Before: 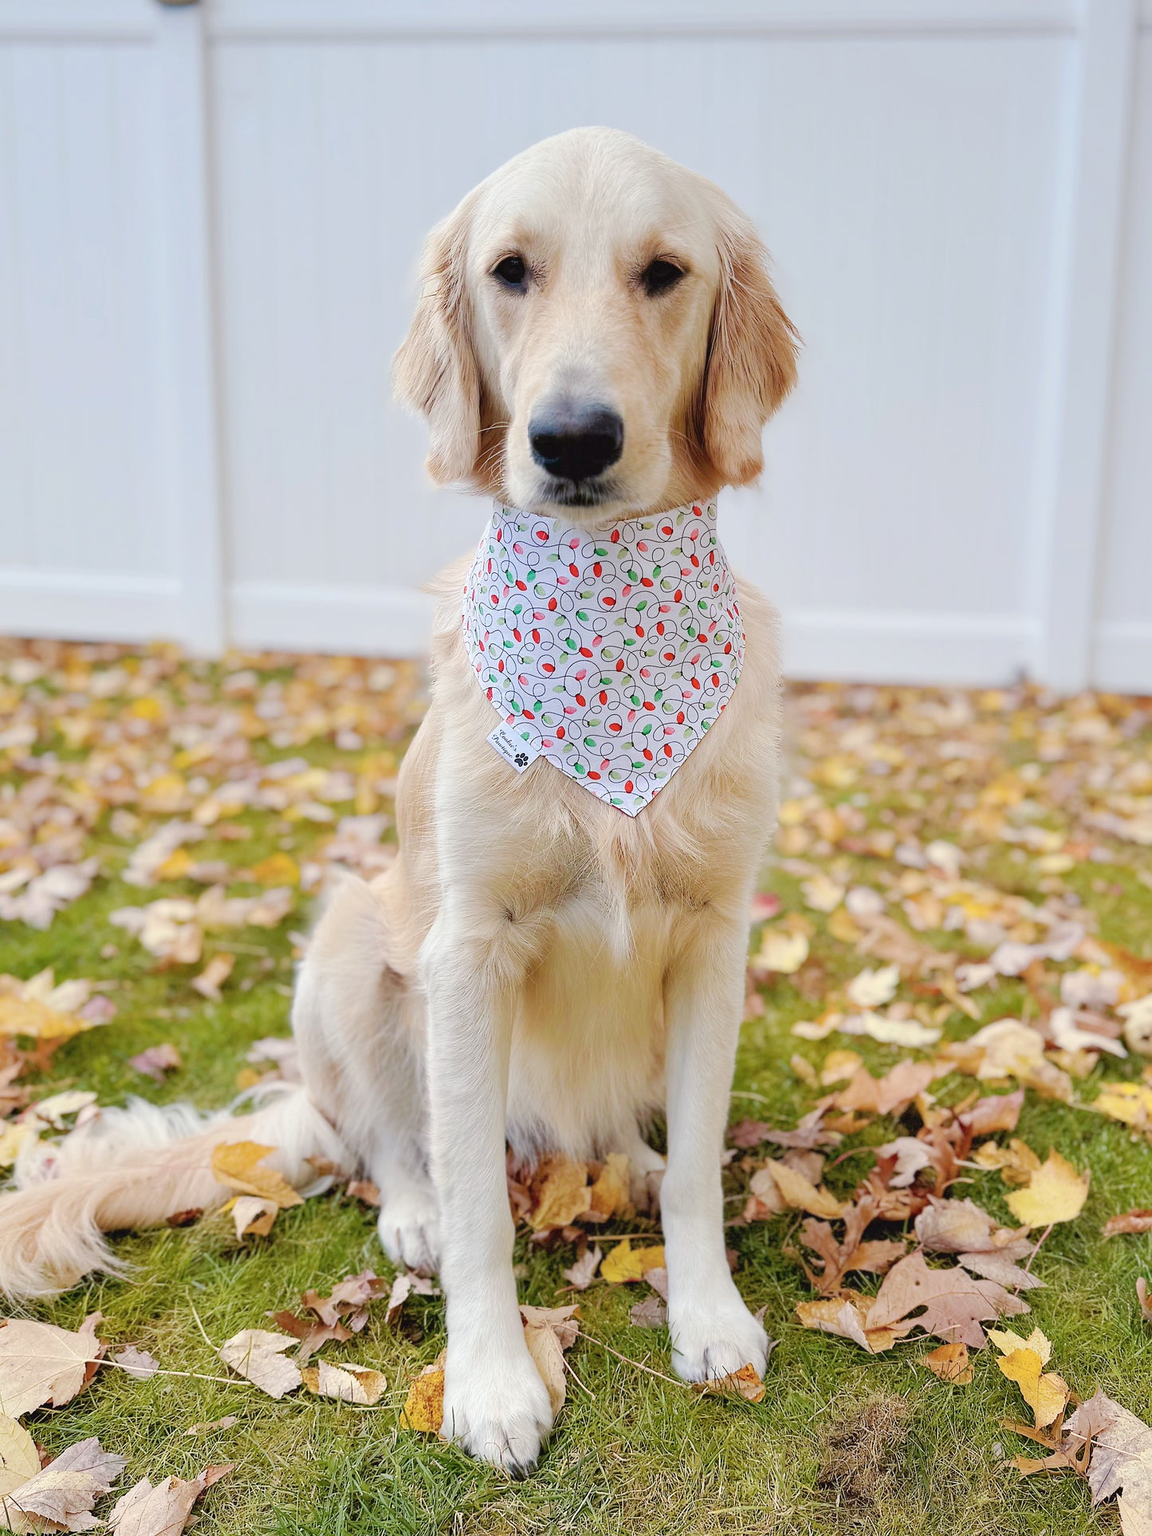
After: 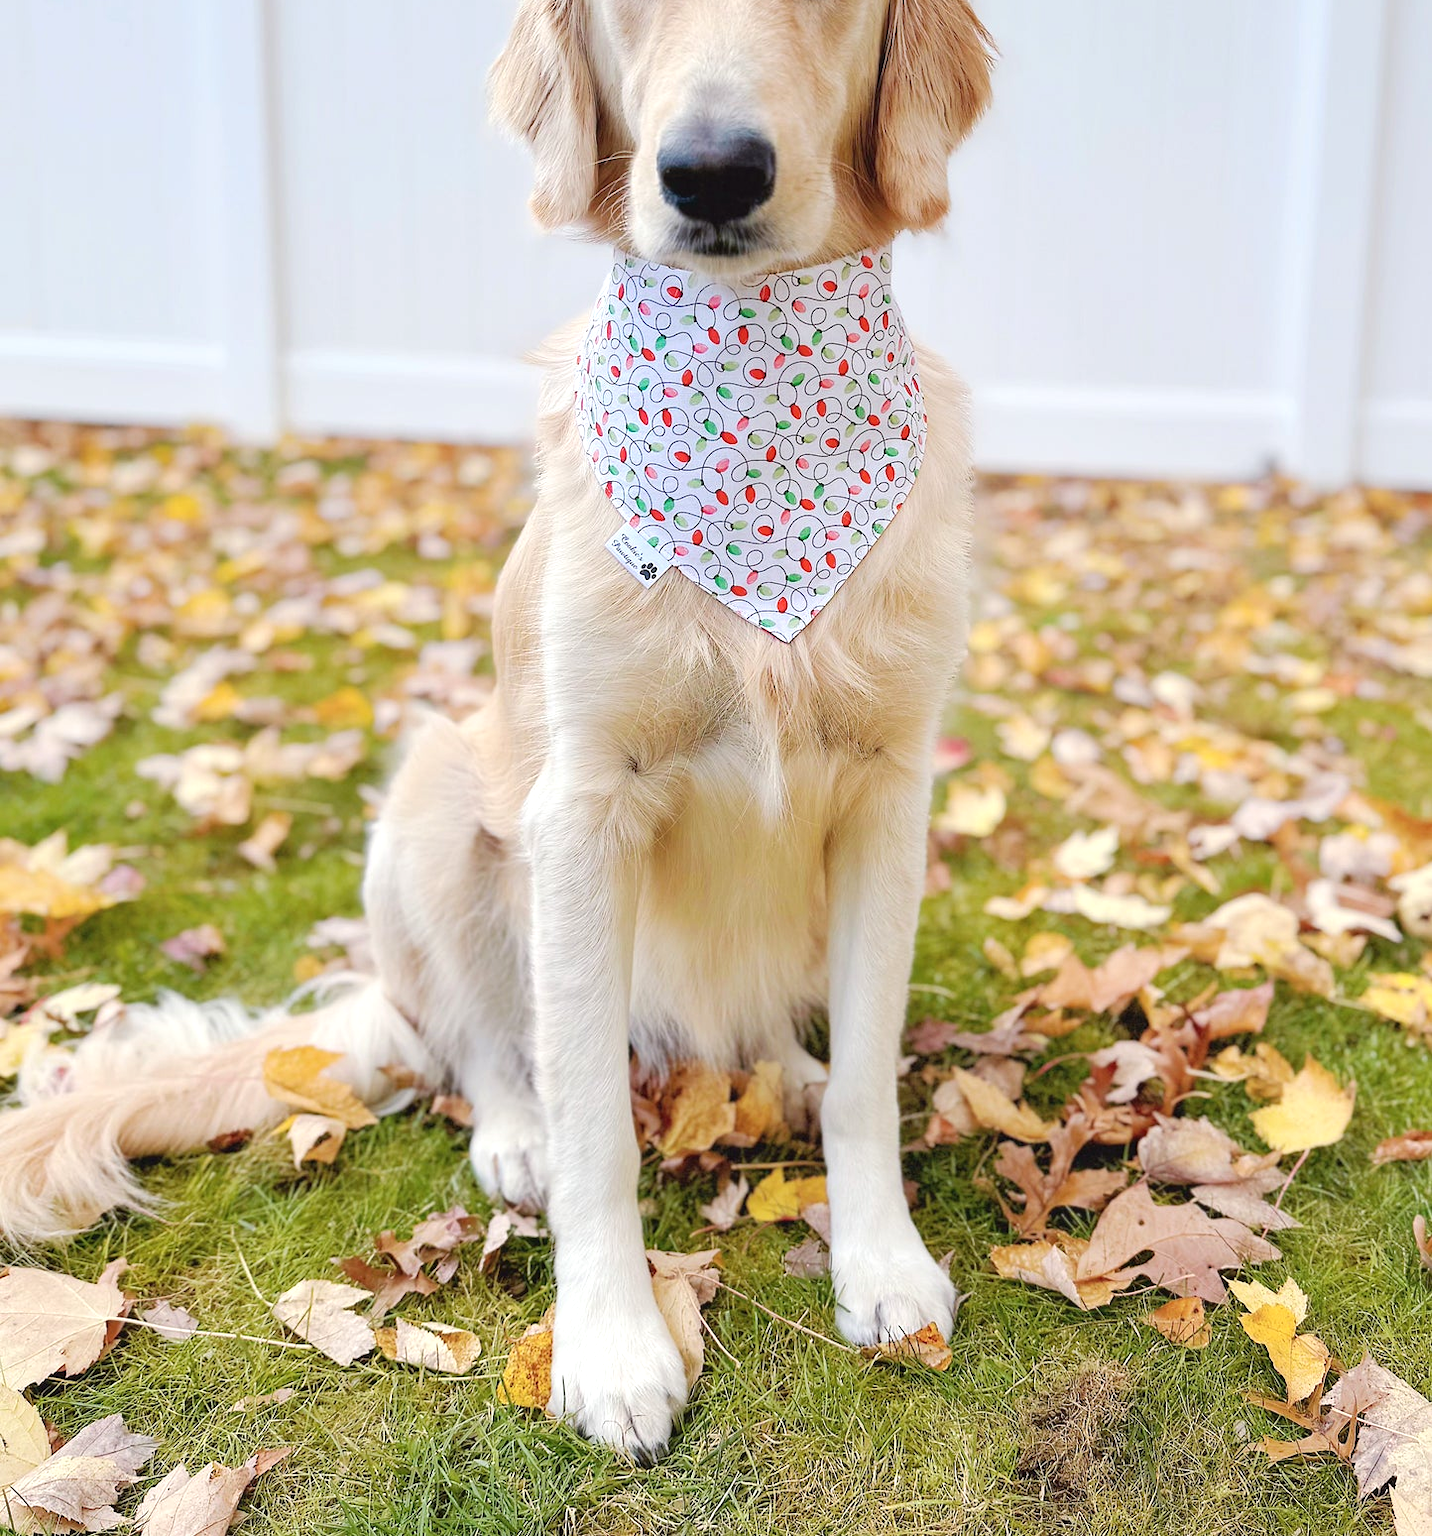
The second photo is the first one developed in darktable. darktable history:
crop and rotate: top 19.609%
exposure: exposure 0.29 EV, compensate highlight preservation false
